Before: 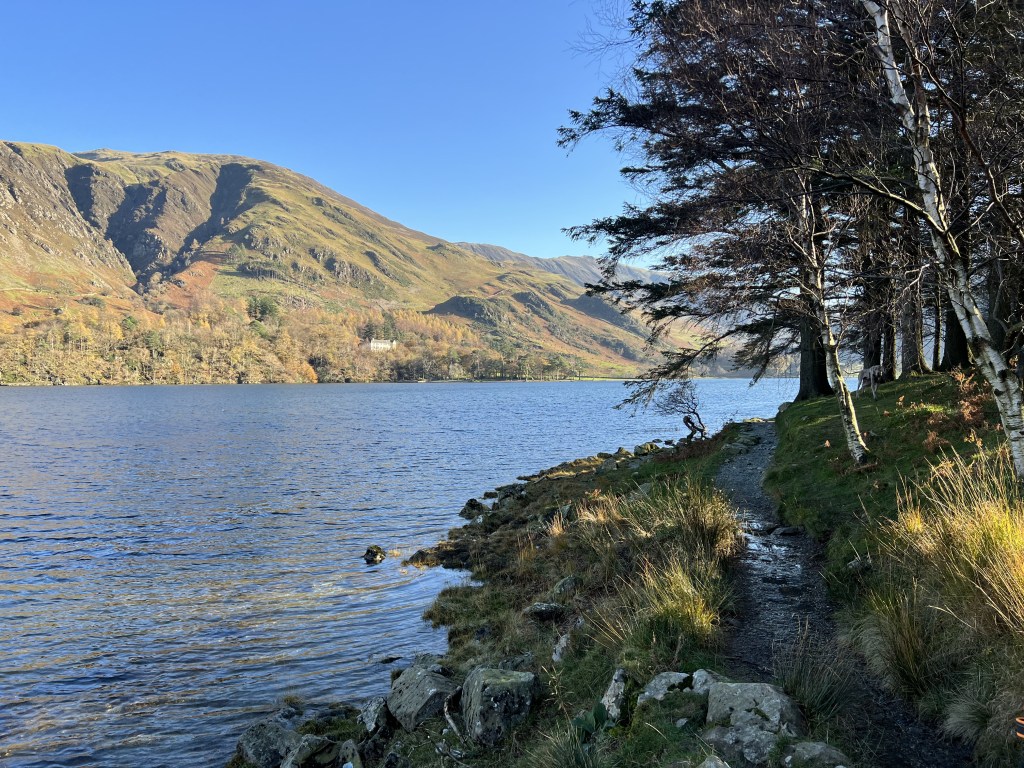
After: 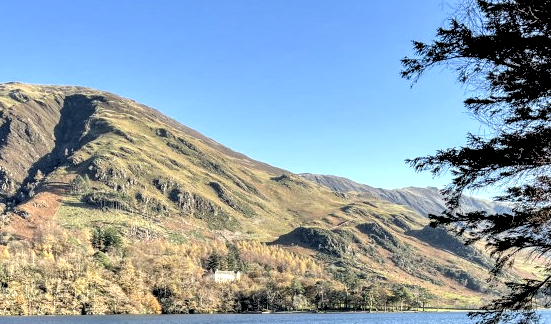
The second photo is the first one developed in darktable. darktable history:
crop: left 15.306%, top 9.065%, right 30.789%, bottom 48.638%
local contrast: highlights 65%, shadows 54%, detail 169%, midtone range 0.514
rgb levels: levels [[0.029, 0.461, 0.922], [0, 0.5, 1], [0, 0.5, 1]]
